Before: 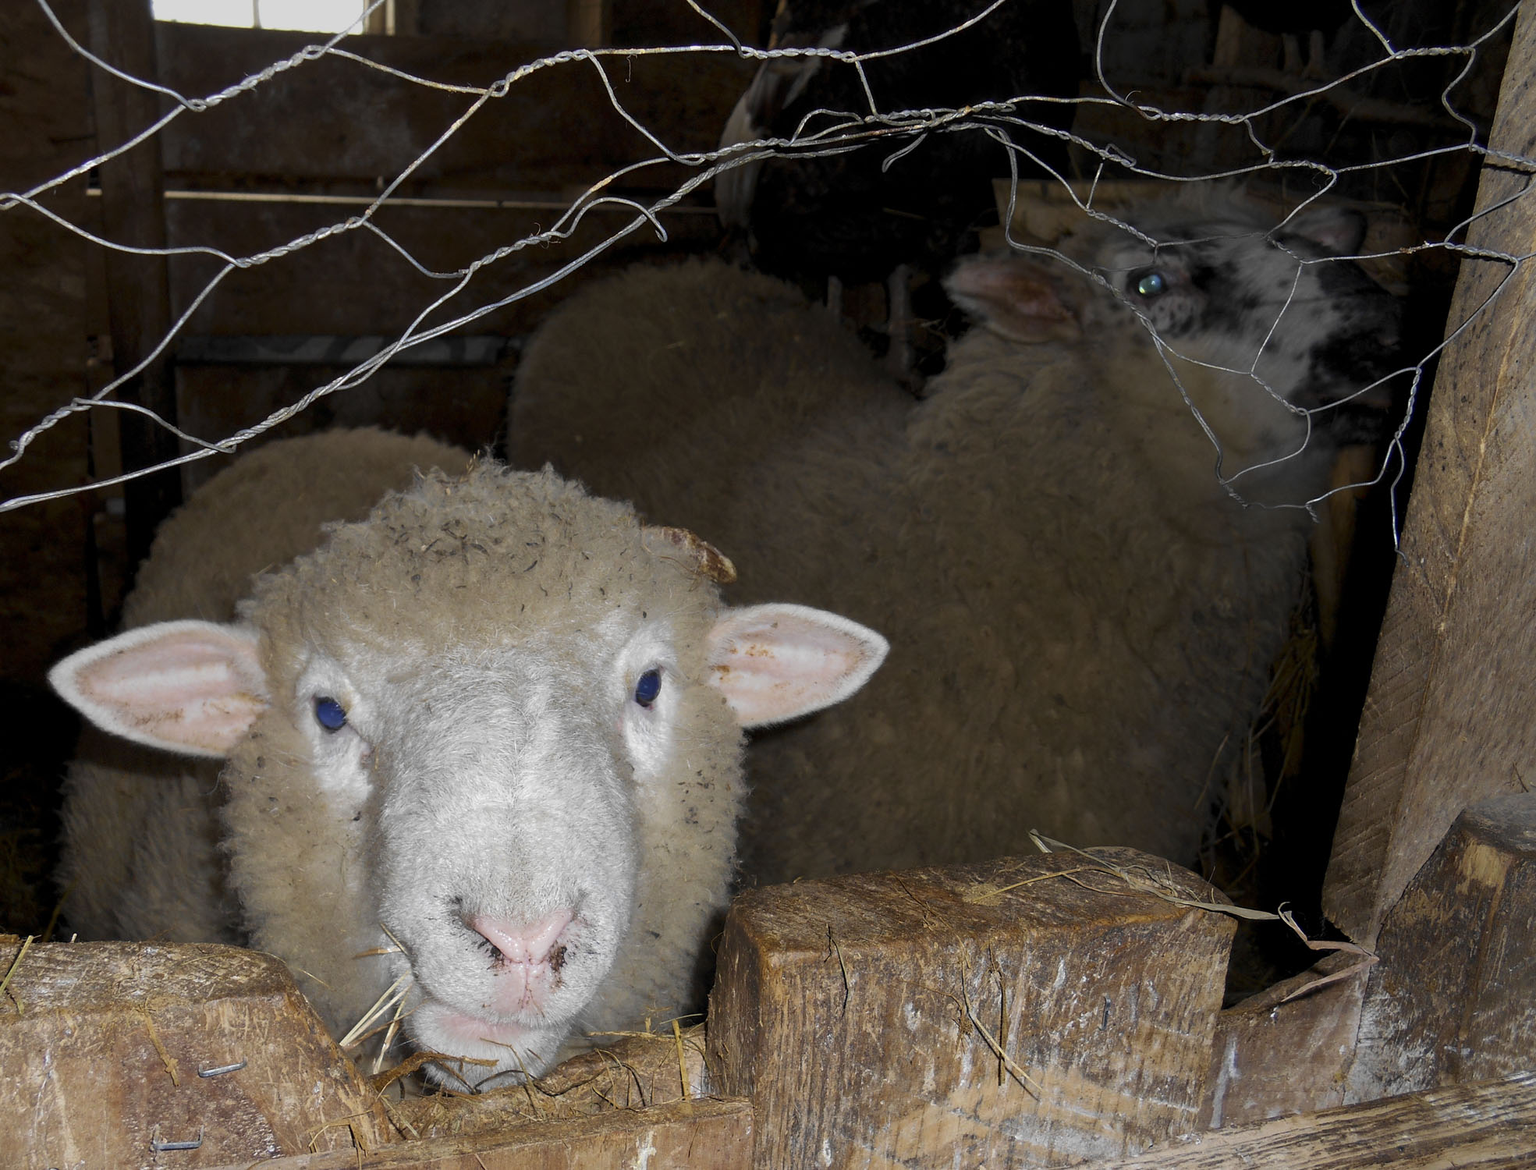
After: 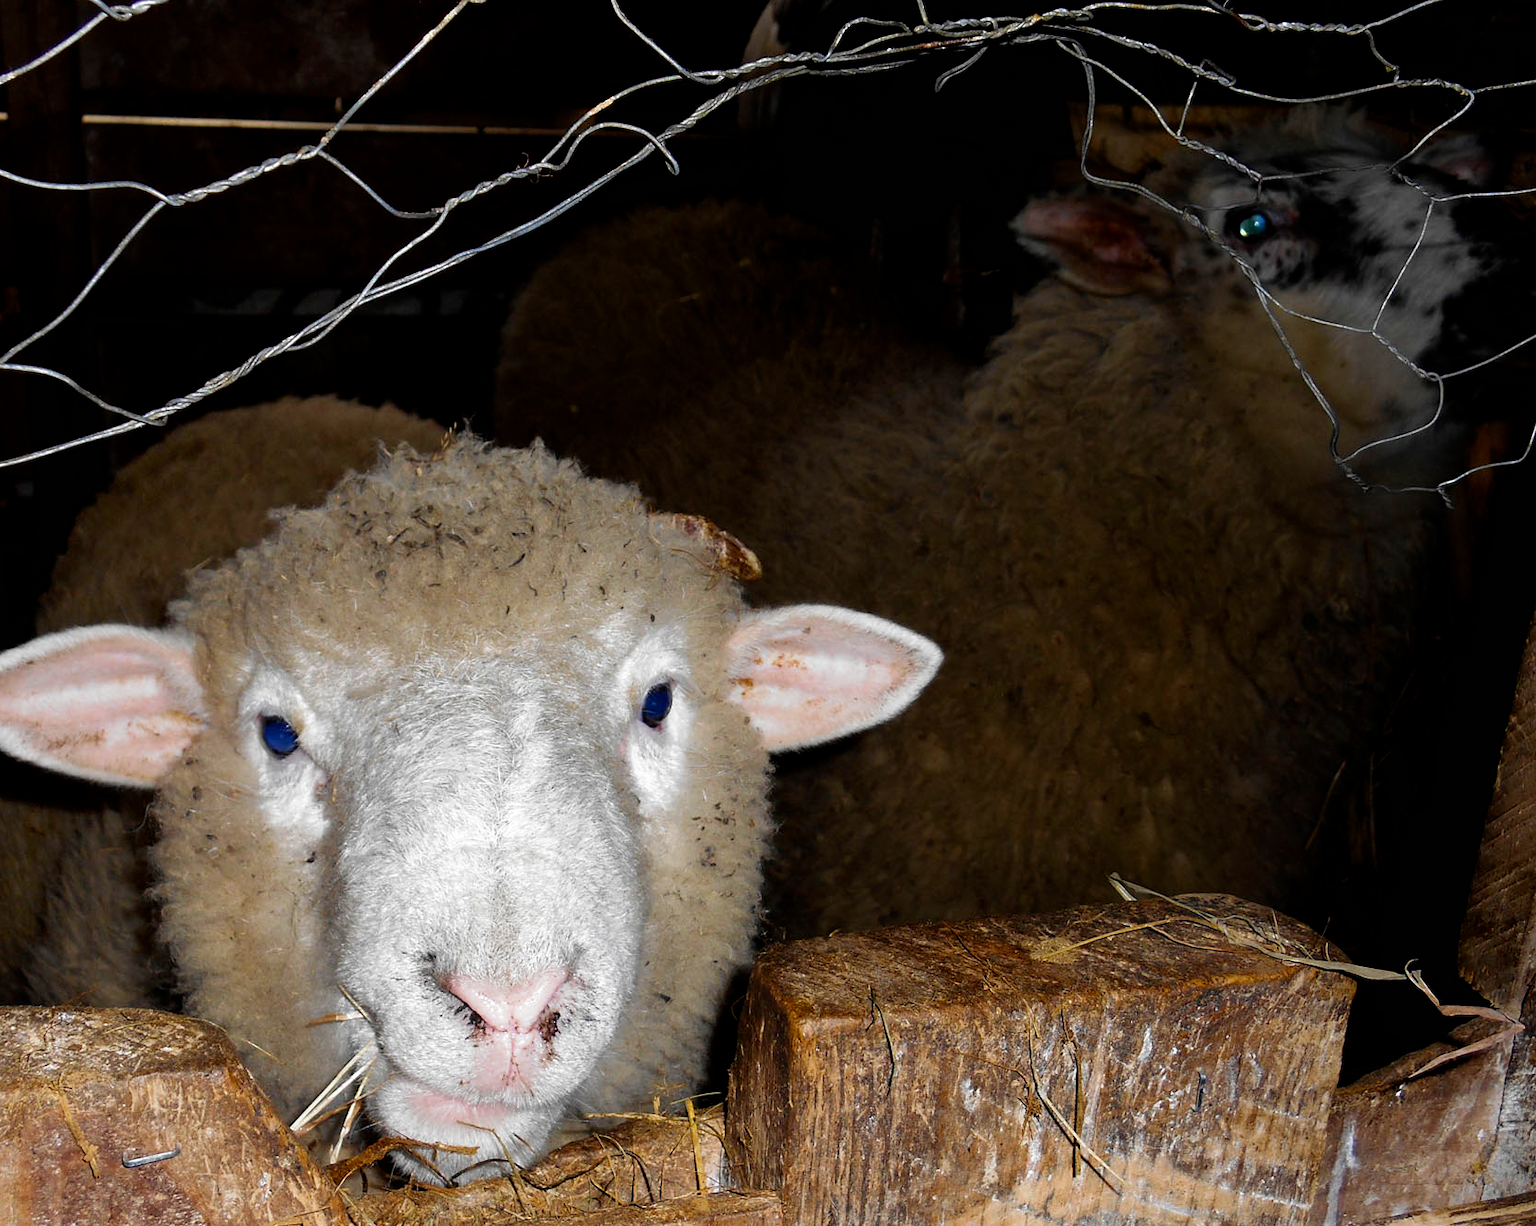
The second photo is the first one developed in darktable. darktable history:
filmic rgb: black relative exposure -8.24 EV, white relative exposure 2.2 EV, target white luminance 99.893%, hardness 7.14, latitude 75.52%, contrast 1.323, highlights saturation mix -2.38%, shadows ↔ highlights balance 30.66%, preserve chrominance no, color science v3 (2019), use custom middle-gray values true
crop: left 6.236%, top 8.087%, right 9.536%, bottom 3.605%
